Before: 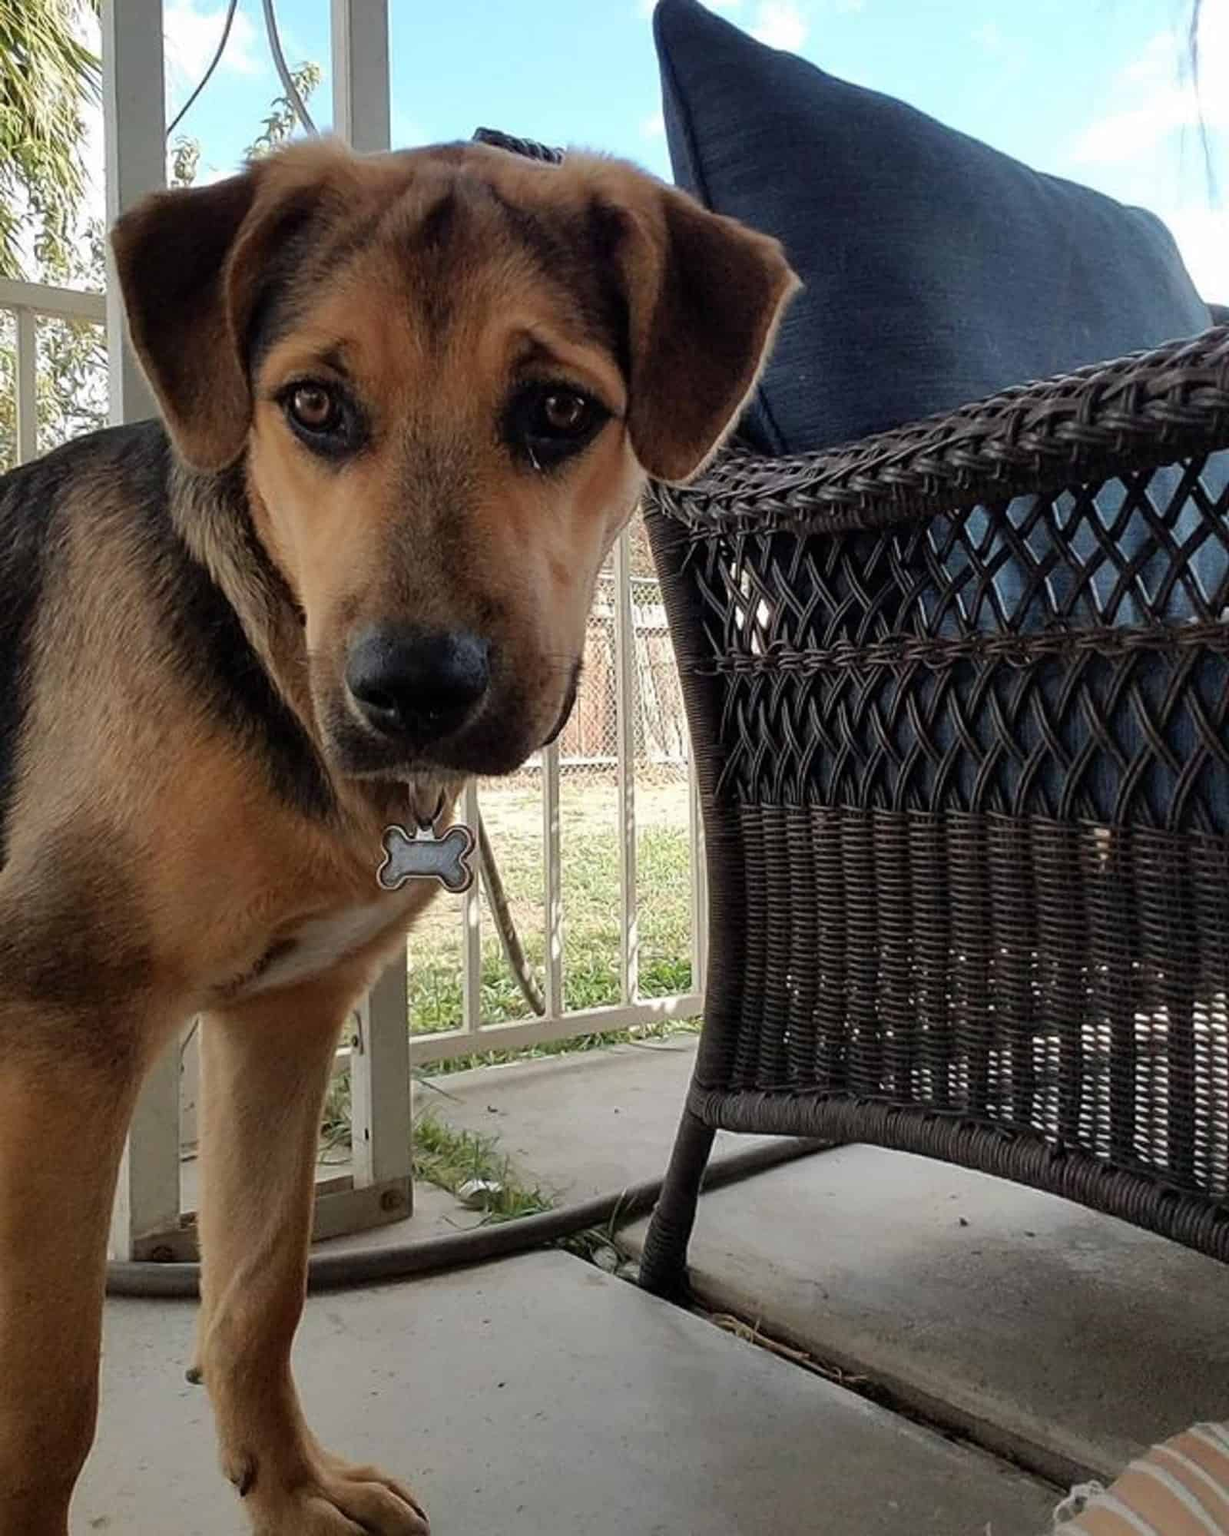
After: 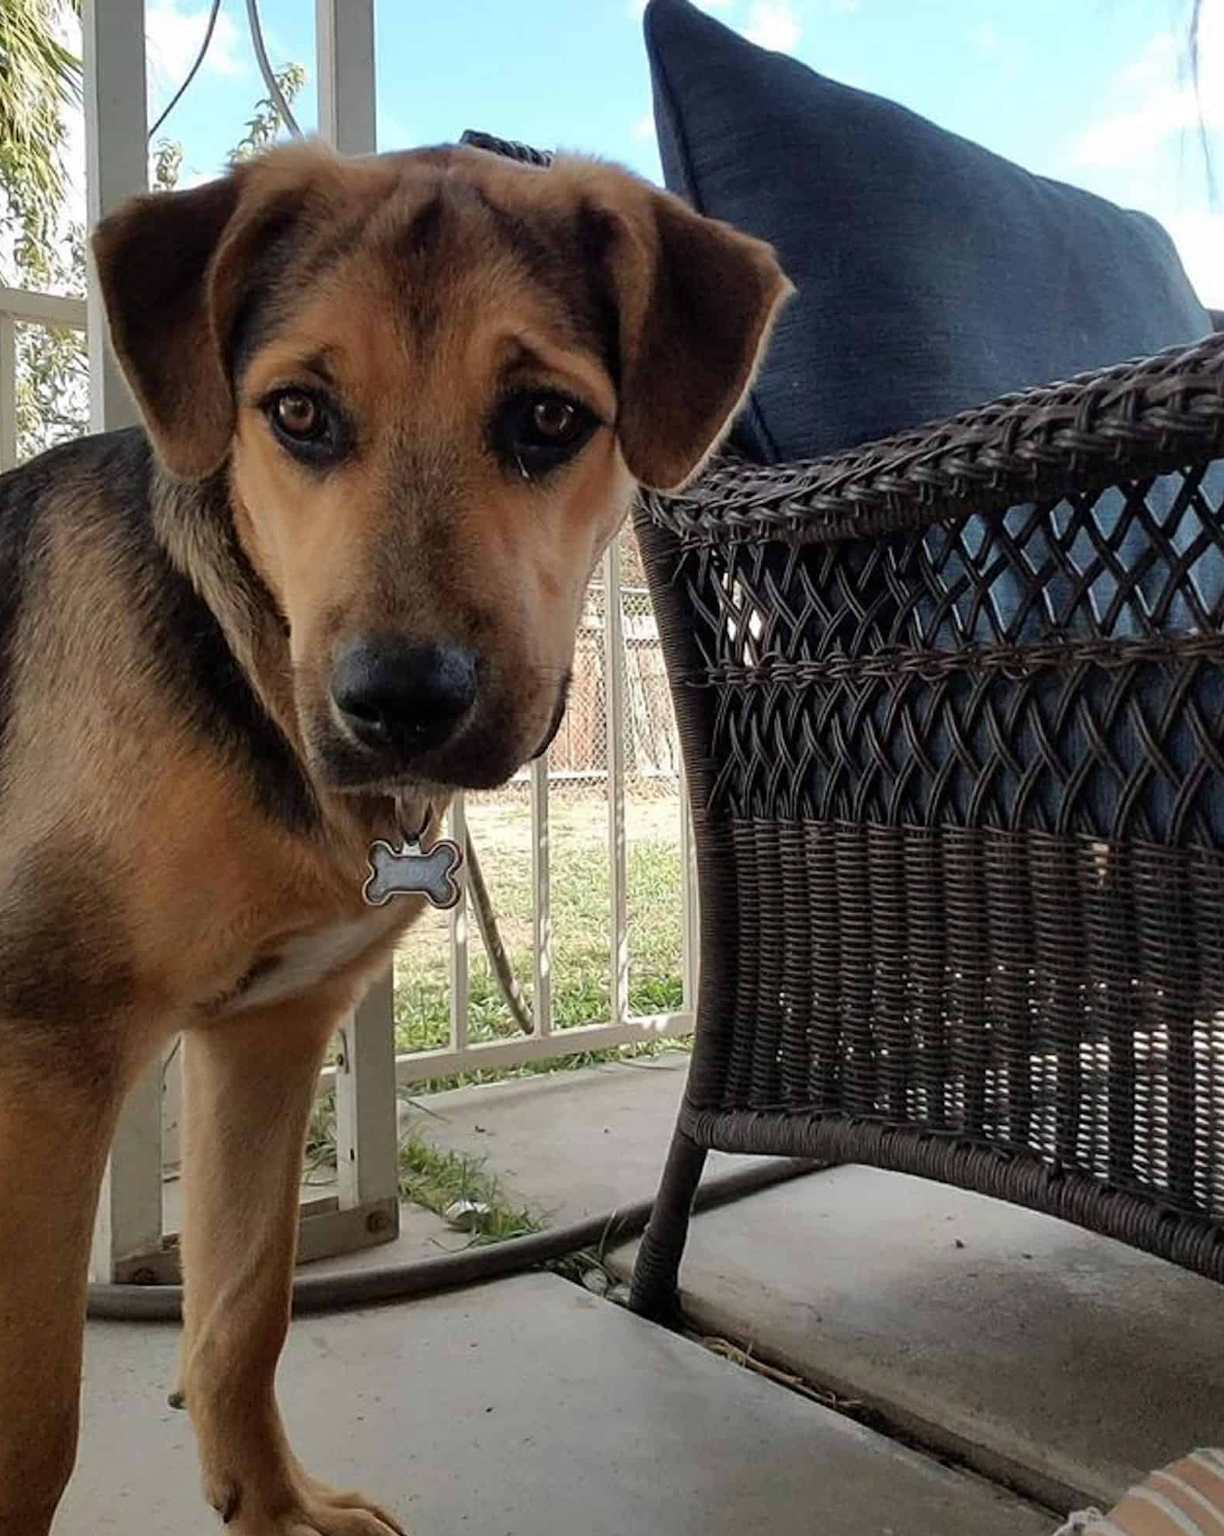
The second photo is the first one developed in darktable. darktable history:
crop: left 1.732%, right 0.275%, bottom 1.713%
